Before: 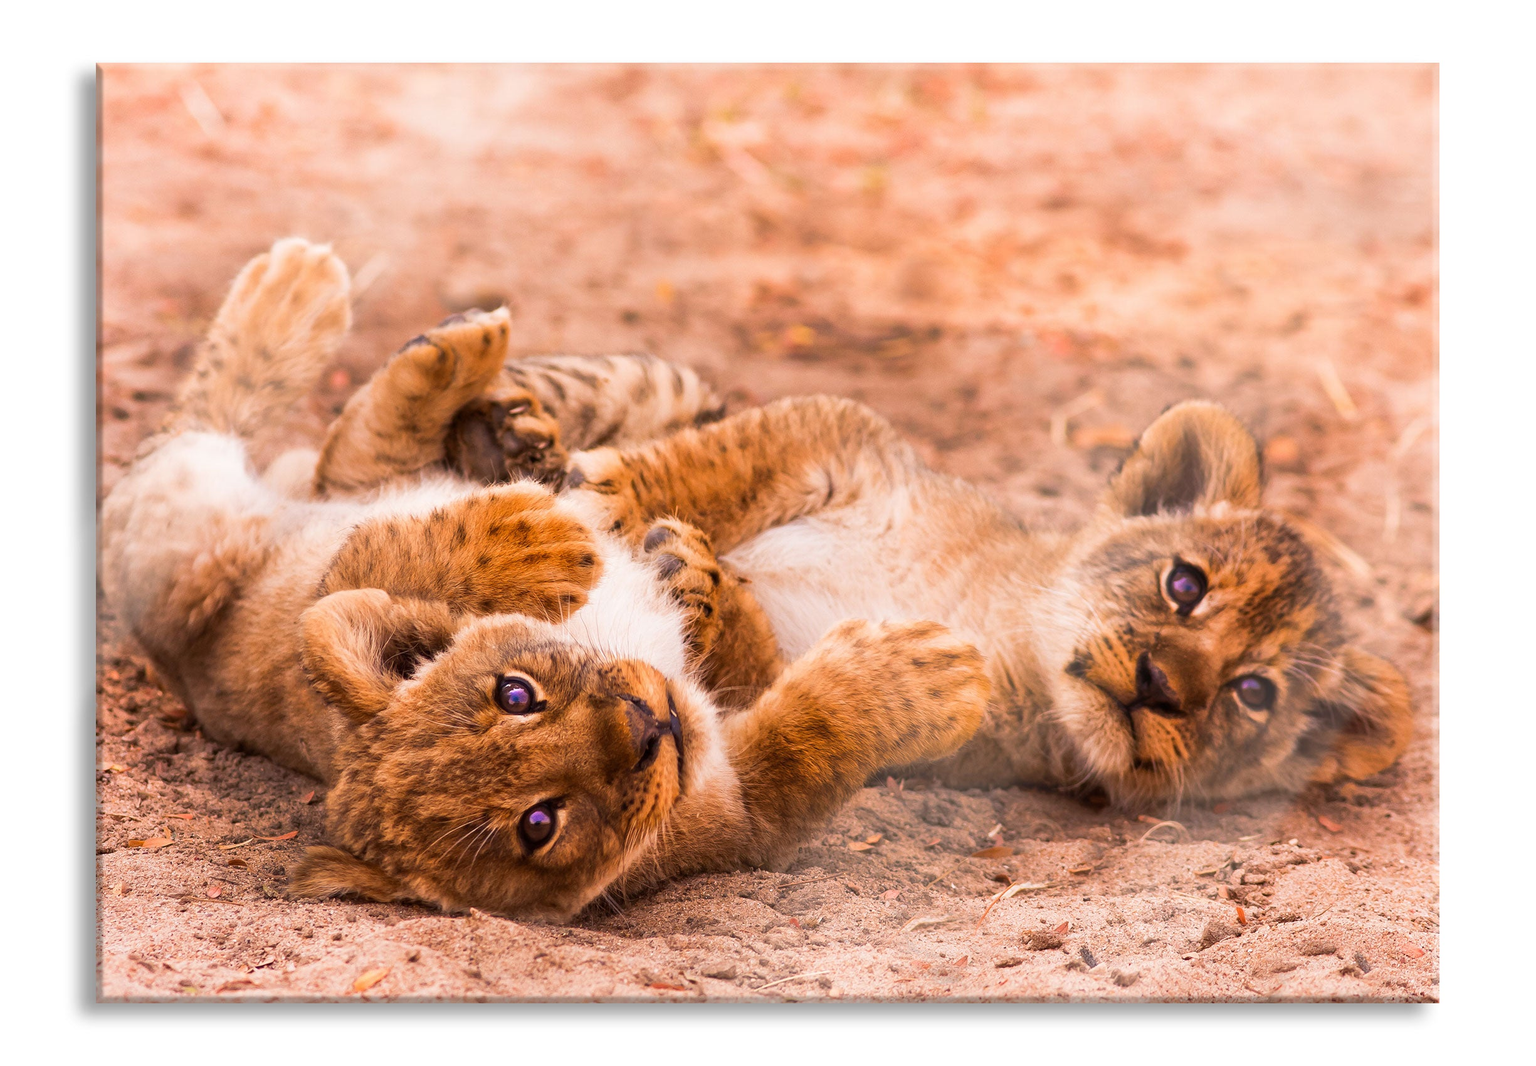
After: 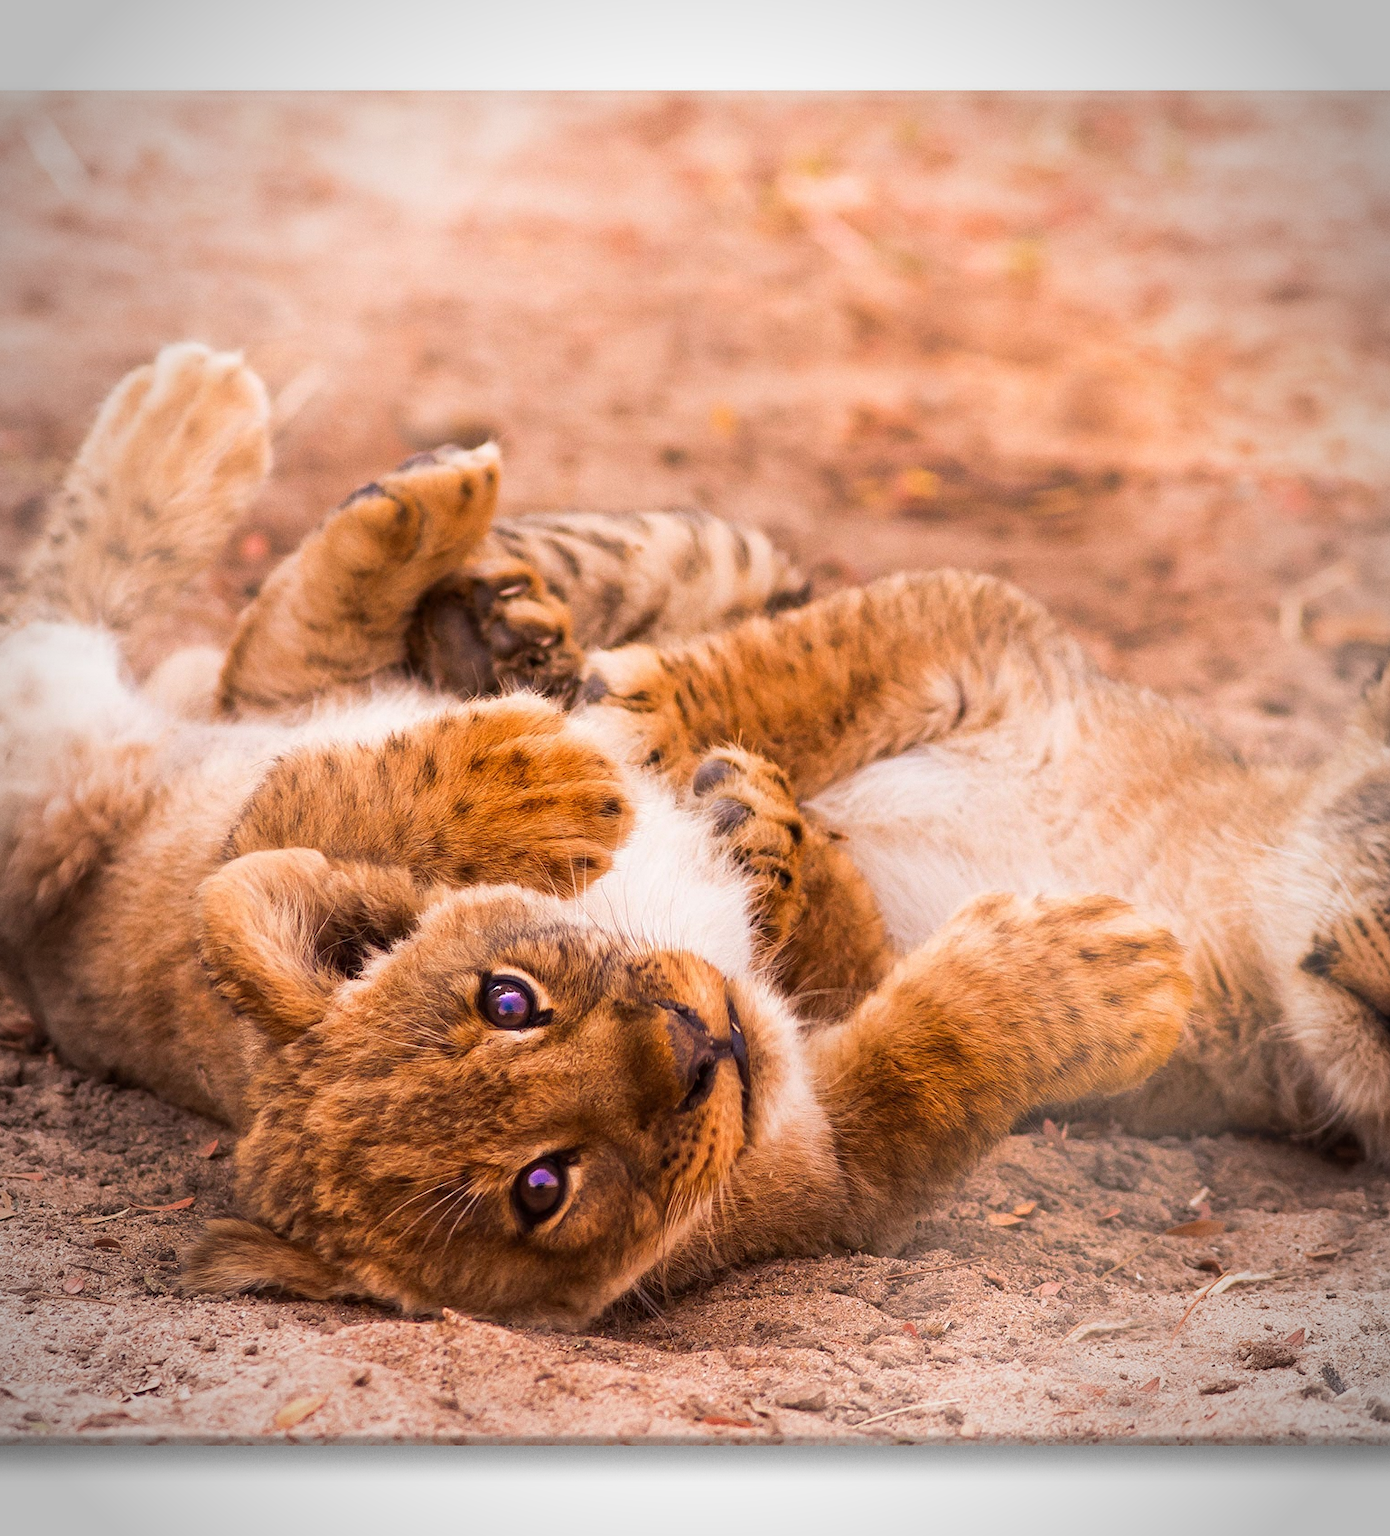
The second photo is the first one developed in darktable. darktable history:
crop: left 10.644%, right 26.528%
color zones: curves: ch0 [(0, 0.5) (0.143, 0.5) (0.286, 0.5) (0.429, 0.5) (0.571, 0.5) (0.714, 0.476) (0.857, 0.5) (1, 0.5)]; ch2 [(0, 0.5) (0.143, 0.5) (0.286, 0.5) (0.429, 0.5) (0.571, 0.5) (0.714, 0.487) (0.857, 0.5) (1, 0.5)]
vignetting: automatic ratio true
grain: coarseness 0.09 ISO, strength 16.61%
